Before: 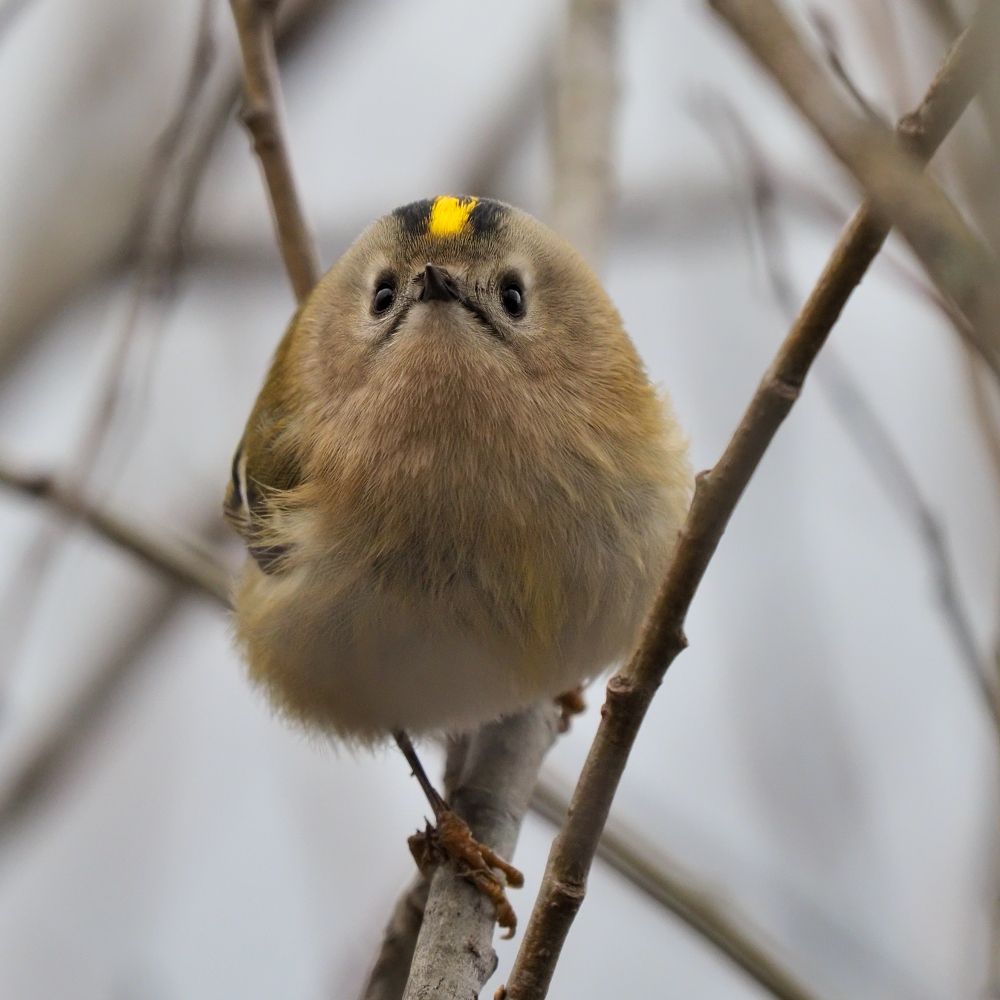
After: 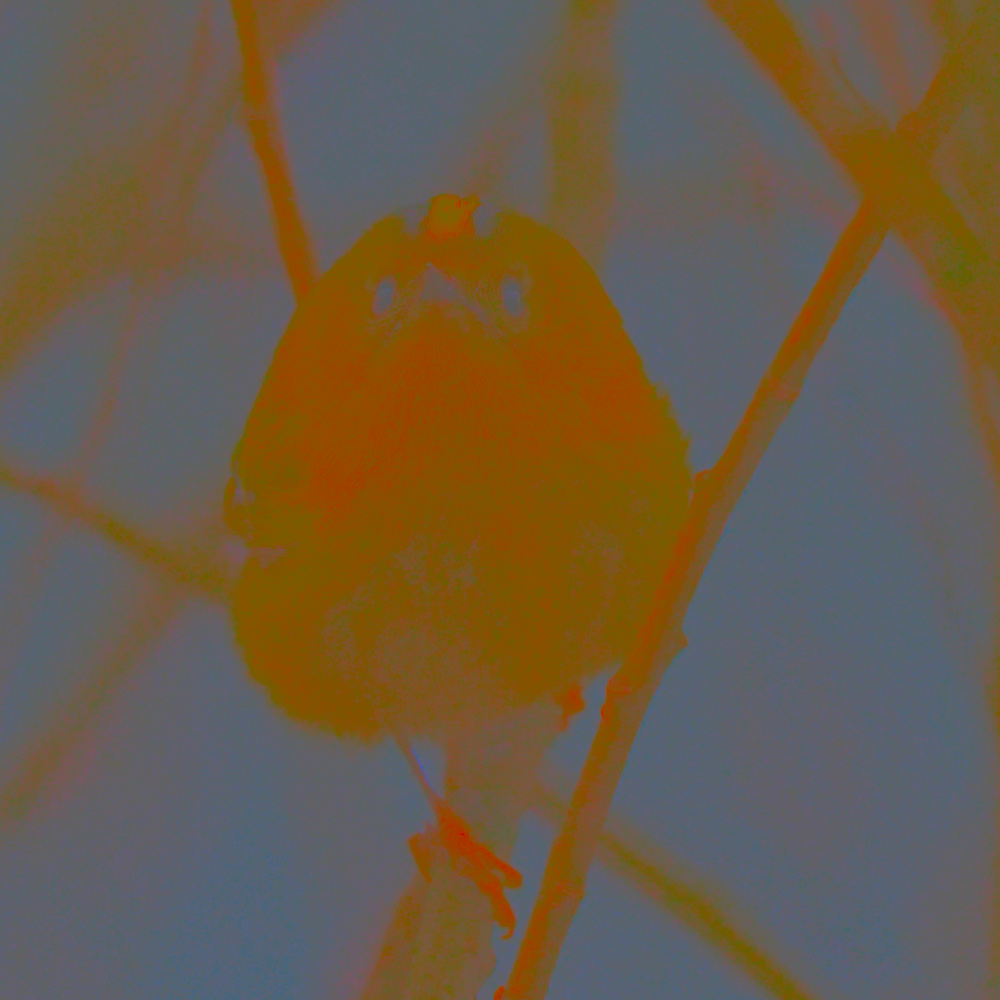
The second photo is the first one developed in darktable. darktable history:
color balance rgb: perceptual saturation grading › global saturation 35.869%, perceptual saturation grading › shadows 34.842%
exposure: black level correction 0, exposure 1.373 EV, compensate exposure bias true, compensate highlight preservation false
contrast brightness saturation: contrast -0.976, brightness -0.165, saturation 0.75
